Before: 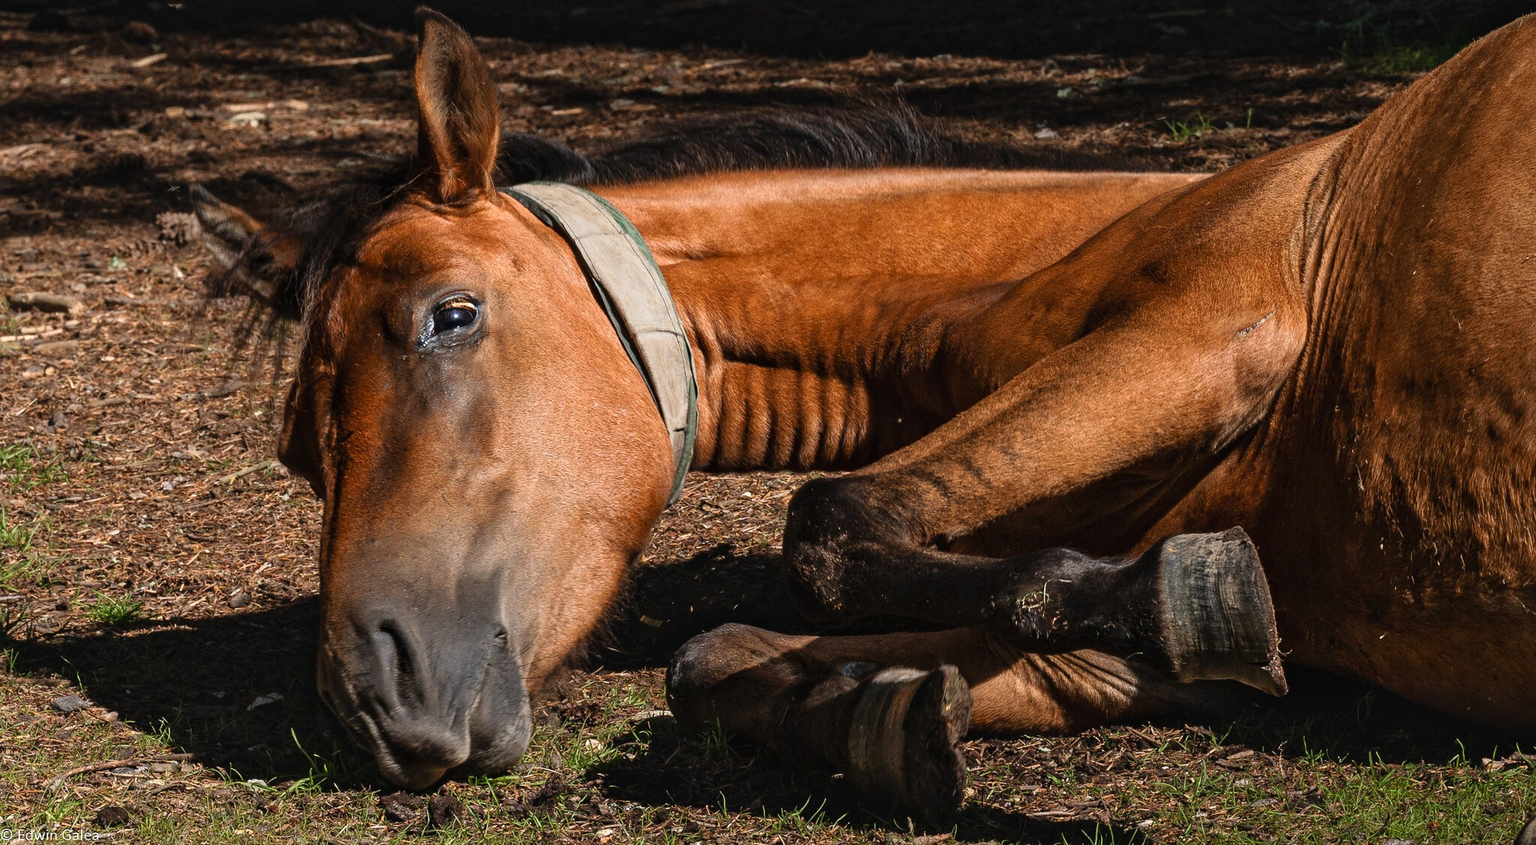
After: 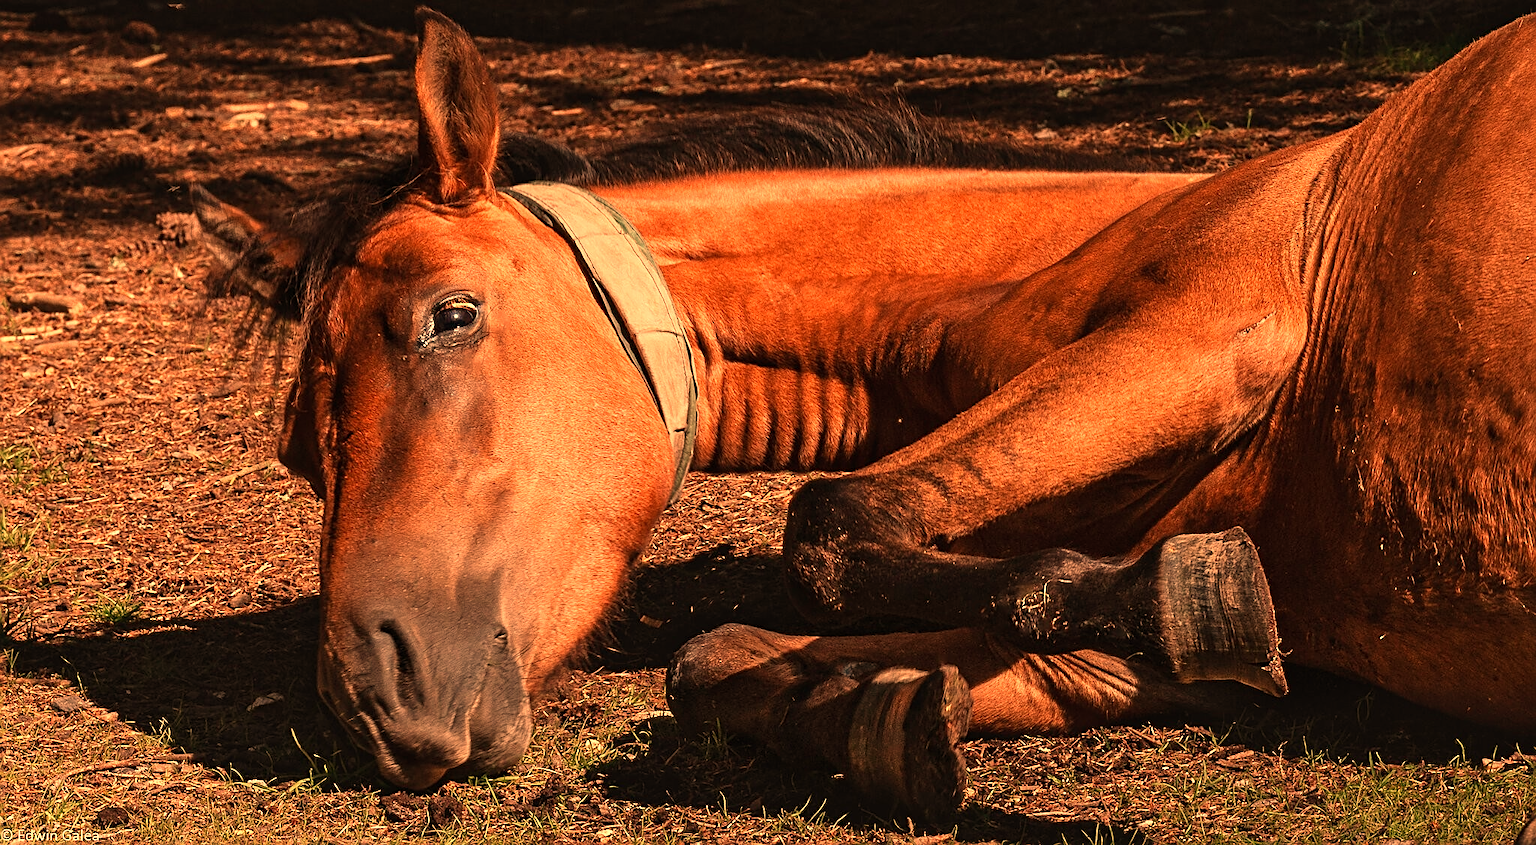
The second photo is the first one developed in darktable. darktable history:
white balance: red 1.467, blue 0.684
sharpen: on, module defaults
